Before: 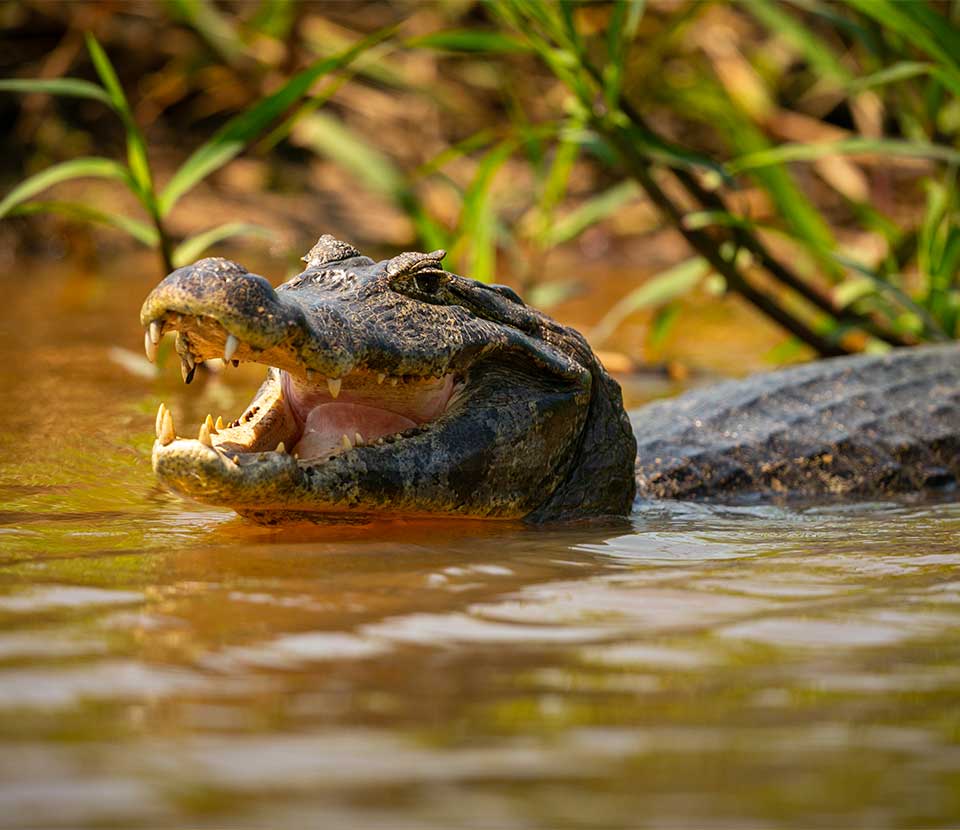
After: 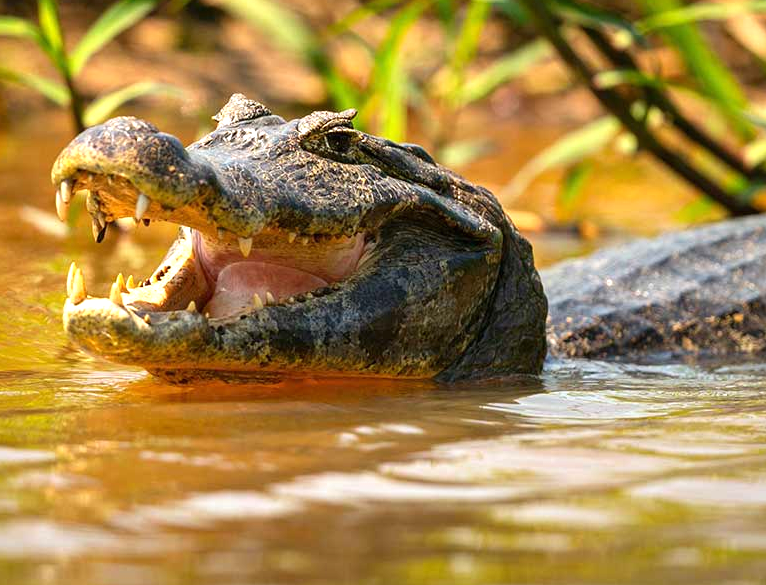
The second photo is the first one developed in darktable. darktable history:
exposure: black level correction 0, exposure 0.69 EV, compensate highlight preservation false
crop: left 9.361%, top 17.103%, right 10.791%, bottom 12.336%
